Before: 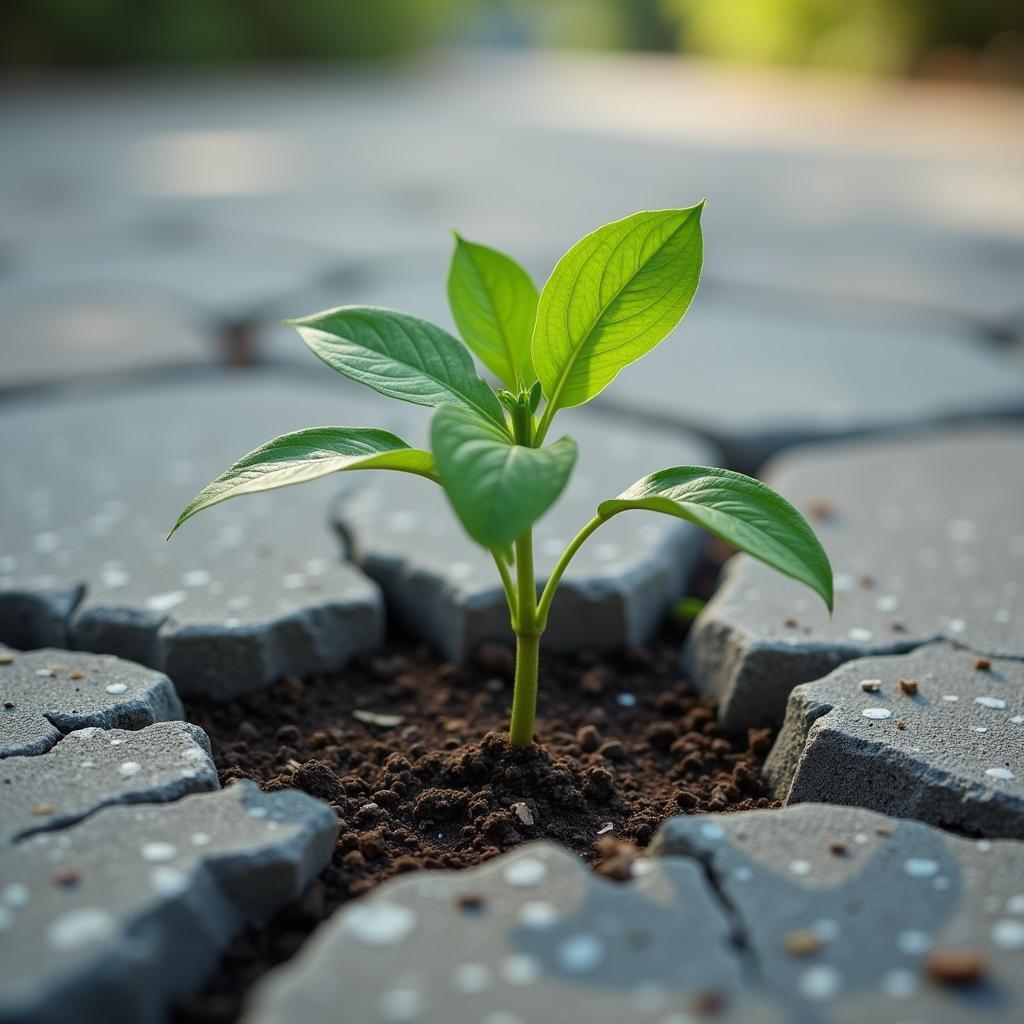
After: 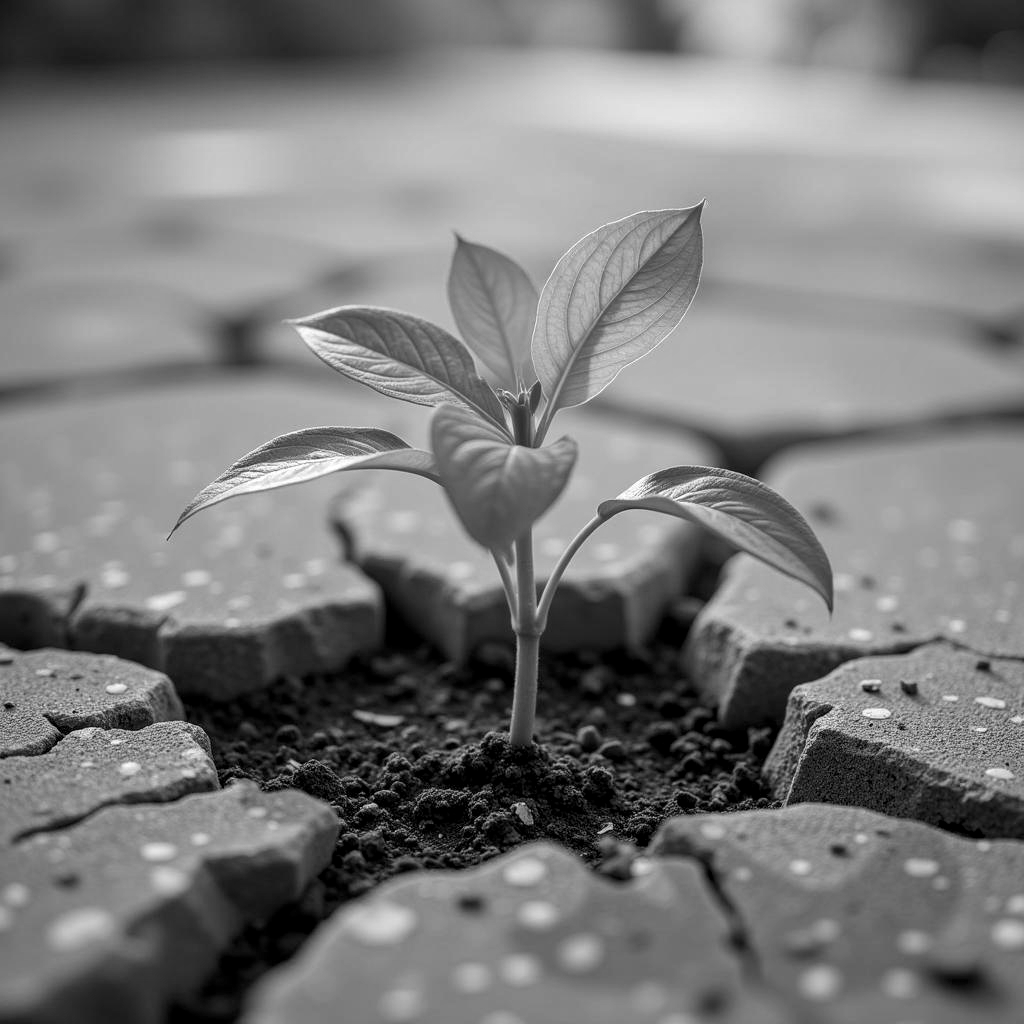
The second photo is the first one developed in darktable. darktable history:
monochrome: on, module defaults
shadows and highlights: shadows 35, highlights -35, soften with gaussian
local contrast: on, module defaults
